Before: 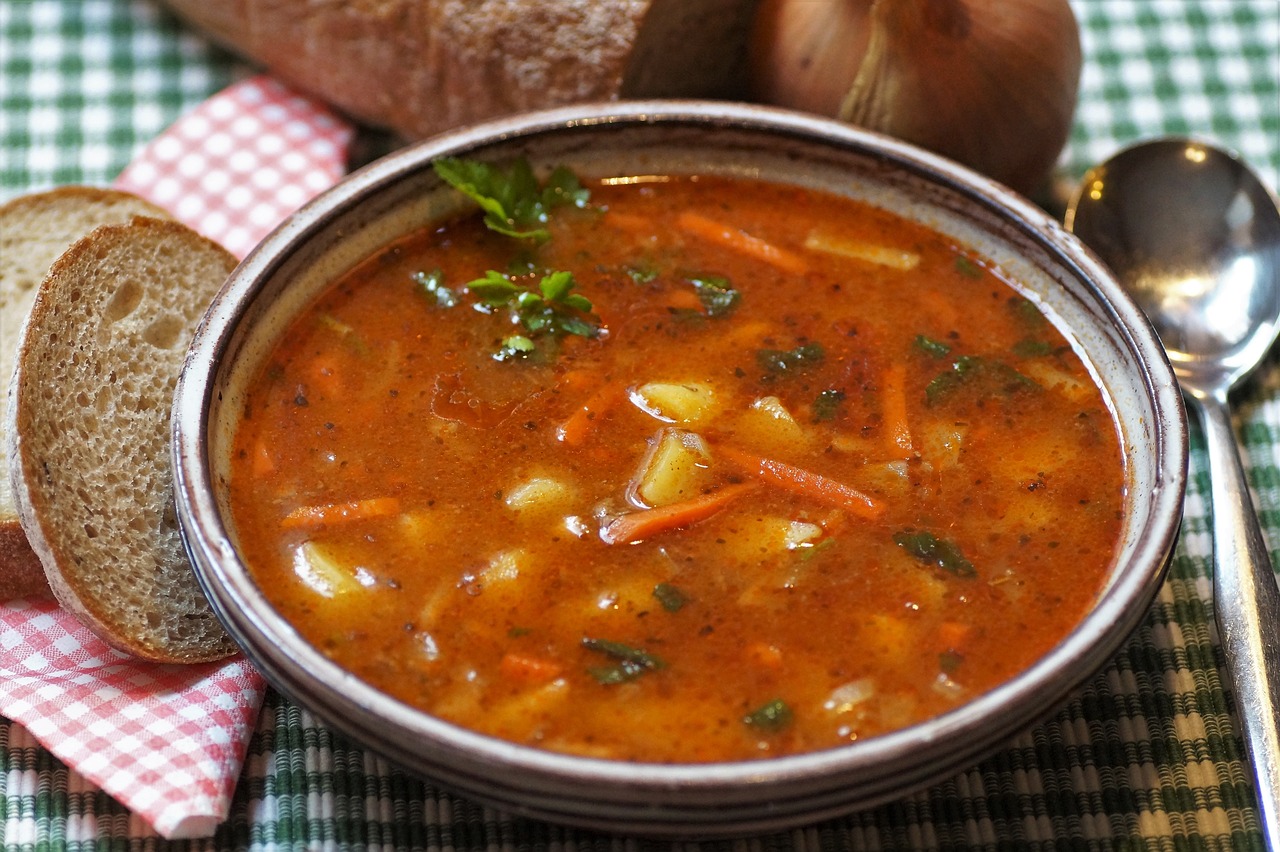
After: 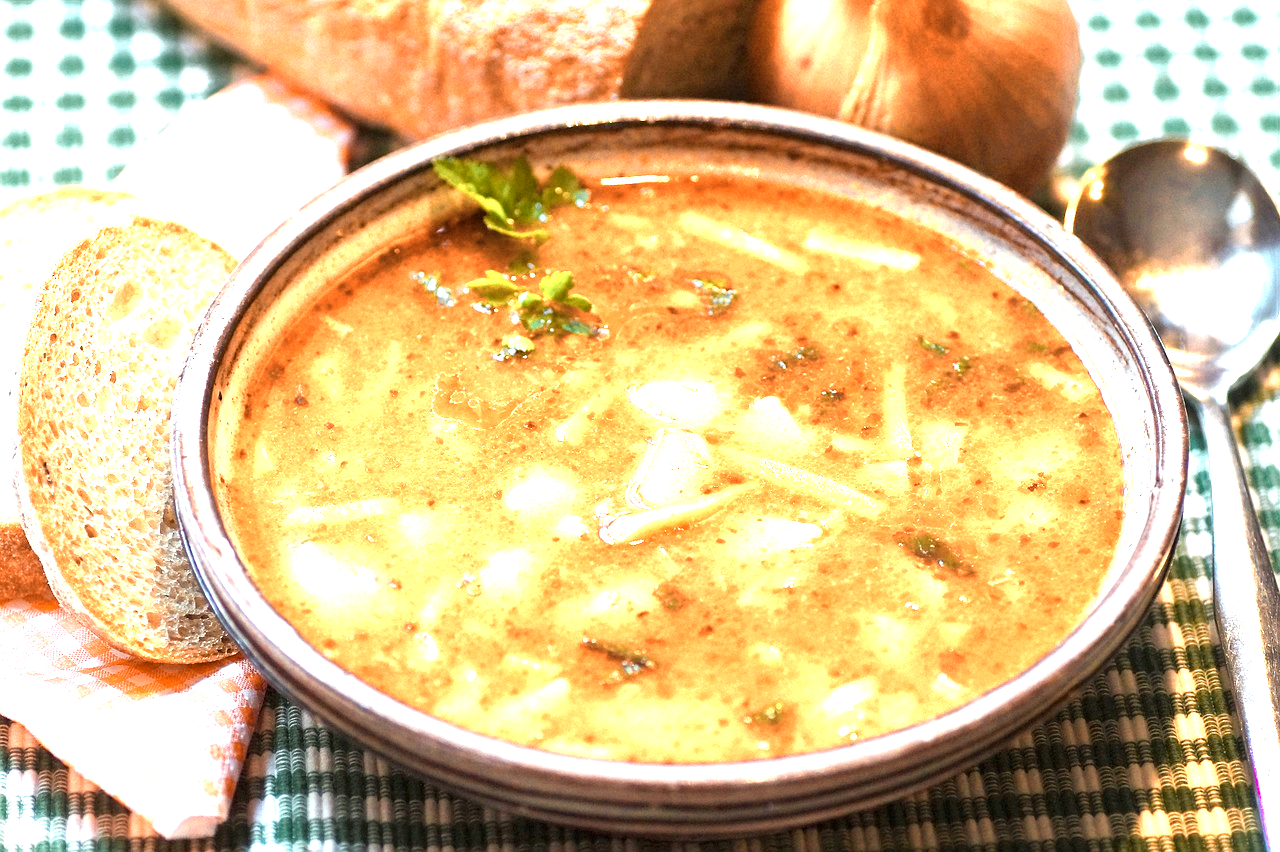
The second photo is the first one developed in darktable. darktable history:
color zones: curves: ch0 [(0.018, 0.548) (0.197, 0.654) (0.425, 0.447) (0.605, 0.658) (0.732, 0.579)]; ch1 [(0.105, 0.531) (0.224, 0.531) (0.386, 0.39) (0.618, 0.456) (0.732, 0.456) (0.956, 0.421)]; ch2 [(0.039, 0.583) (0.215, 0.465) (0.399, 0.544) (0.465, 0.548) (0.614, 0.447) (0.724, 0.43) (0.882, 0.623) (0.956, 0.632)], mix 42.03%
color balance rgb: linear chroma grading › global chroma 15.258%, perceptual saturation grading › global saturation 9.177%, perceptual saturation grading › highlights -12.764%, perceptual saturation grading › mid-tones 14.427%, perceptual saturation grading › shadows 23.766%, global vibrance 20%
contrast brightness saturation: saturation -0.051
exposure: black level correction 0, exposure 1.382 EV, compensate highlight preservation false
